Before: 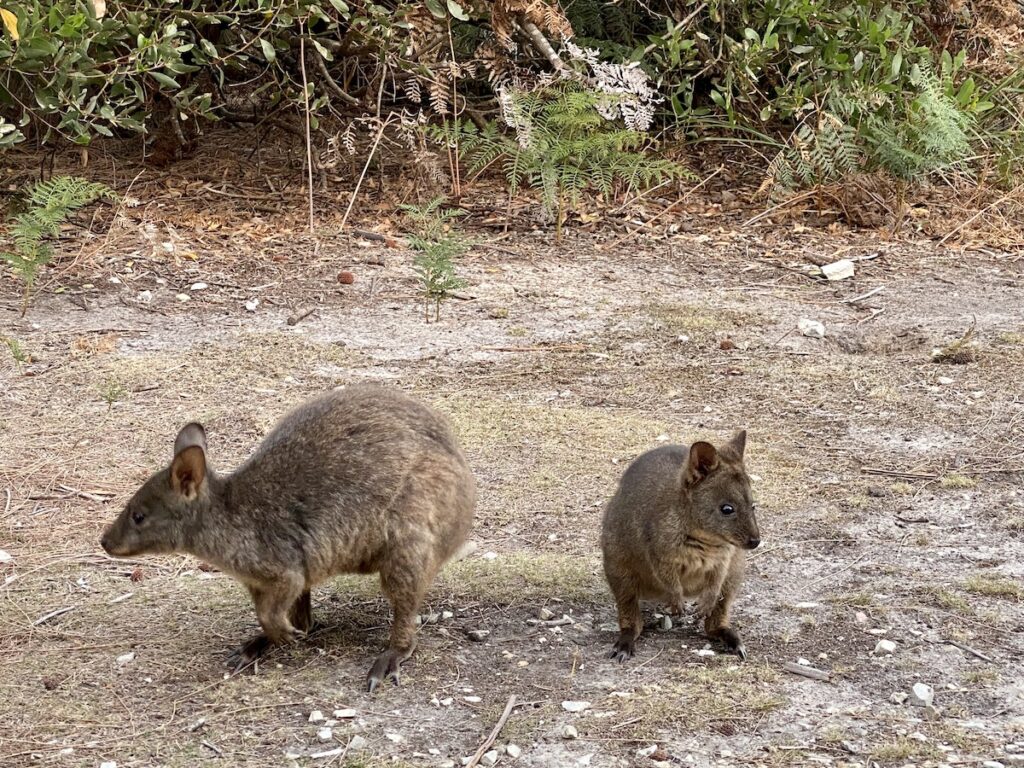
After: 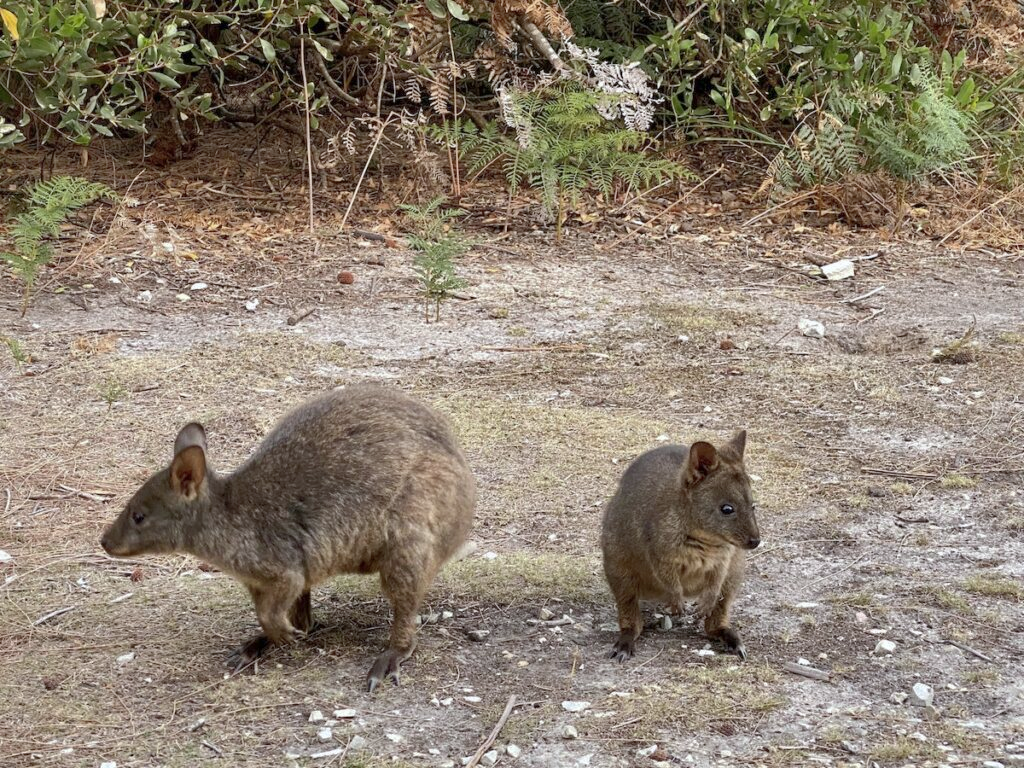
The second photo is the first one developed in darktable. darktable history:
white balance: red 0.982, blue 1.018
shadows and highlights: on, module defaults
